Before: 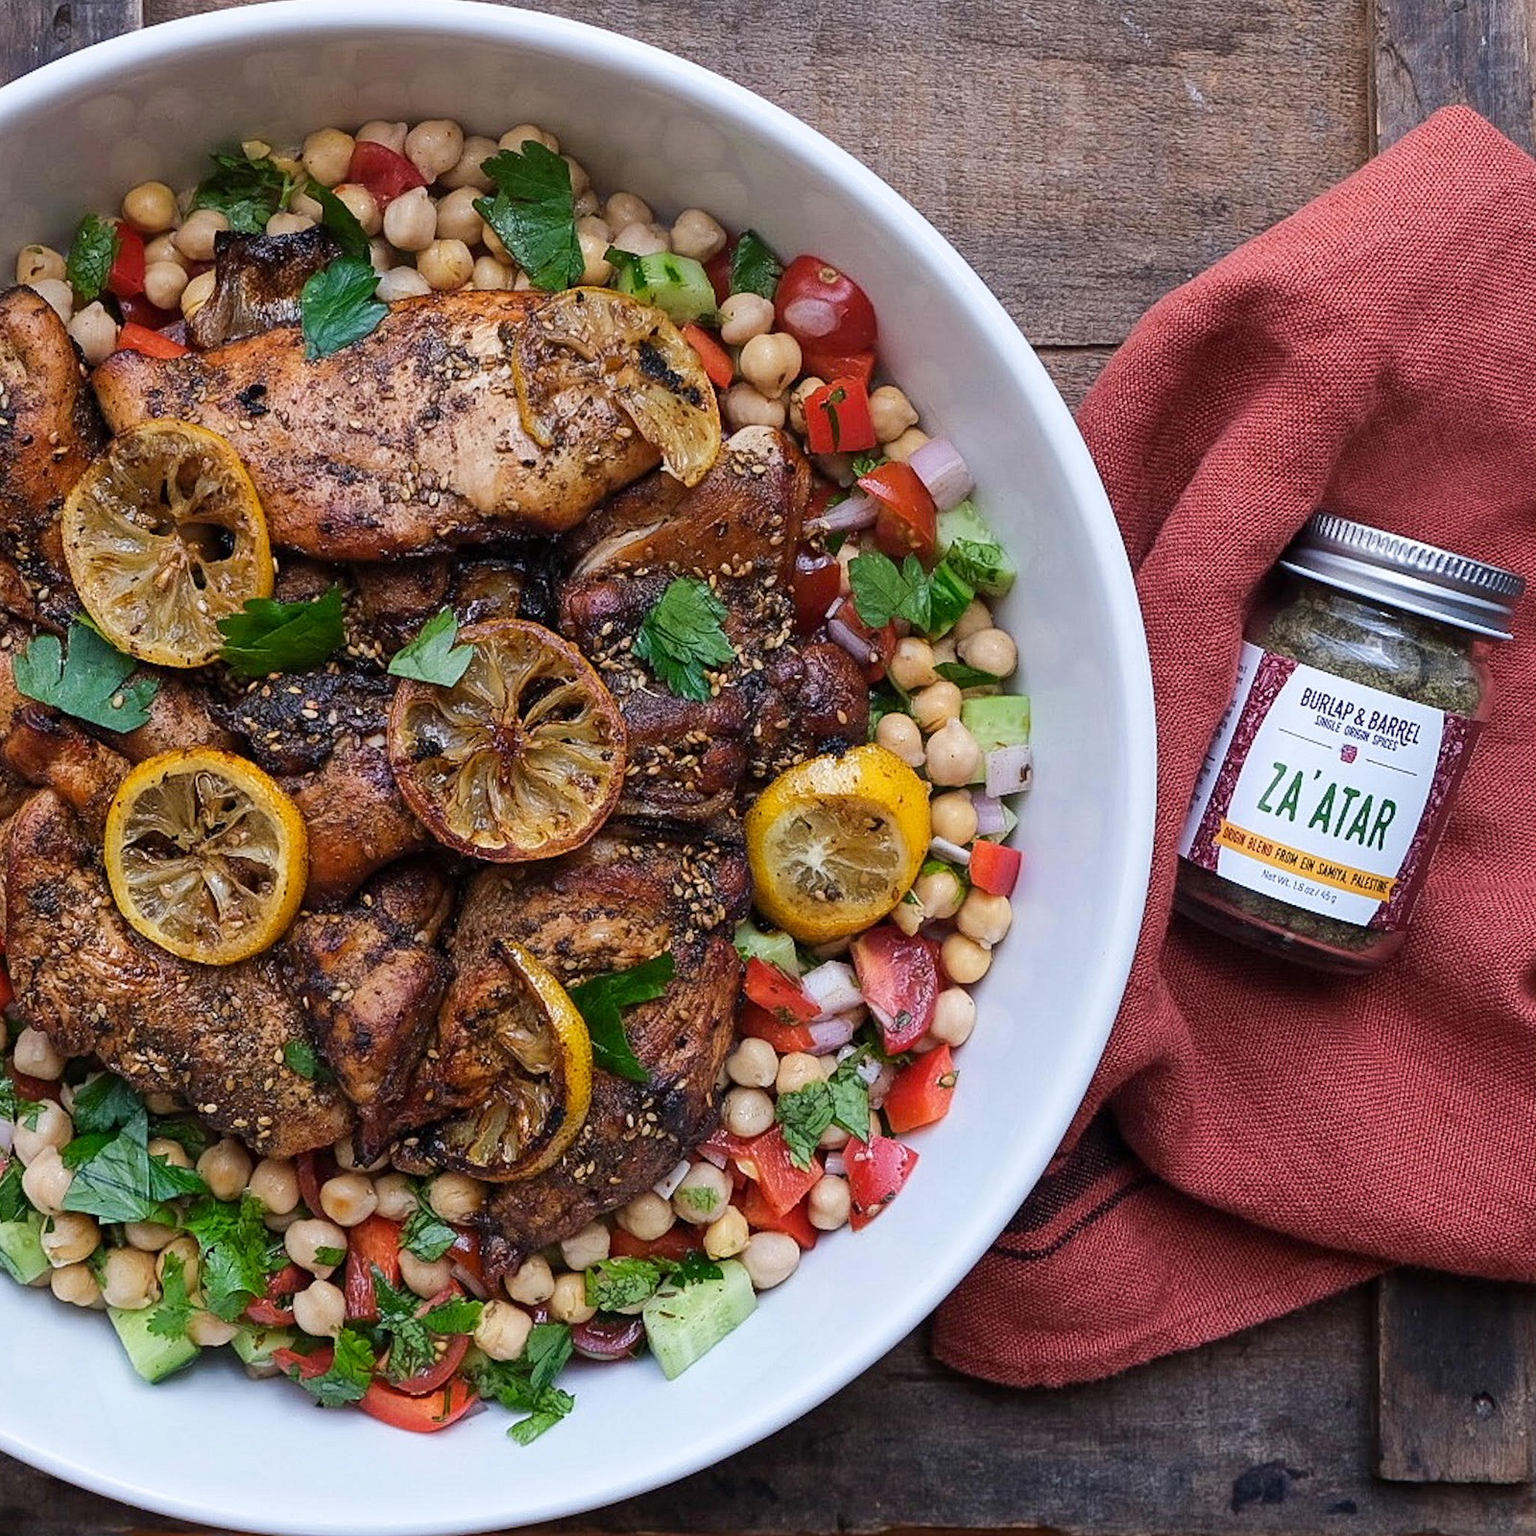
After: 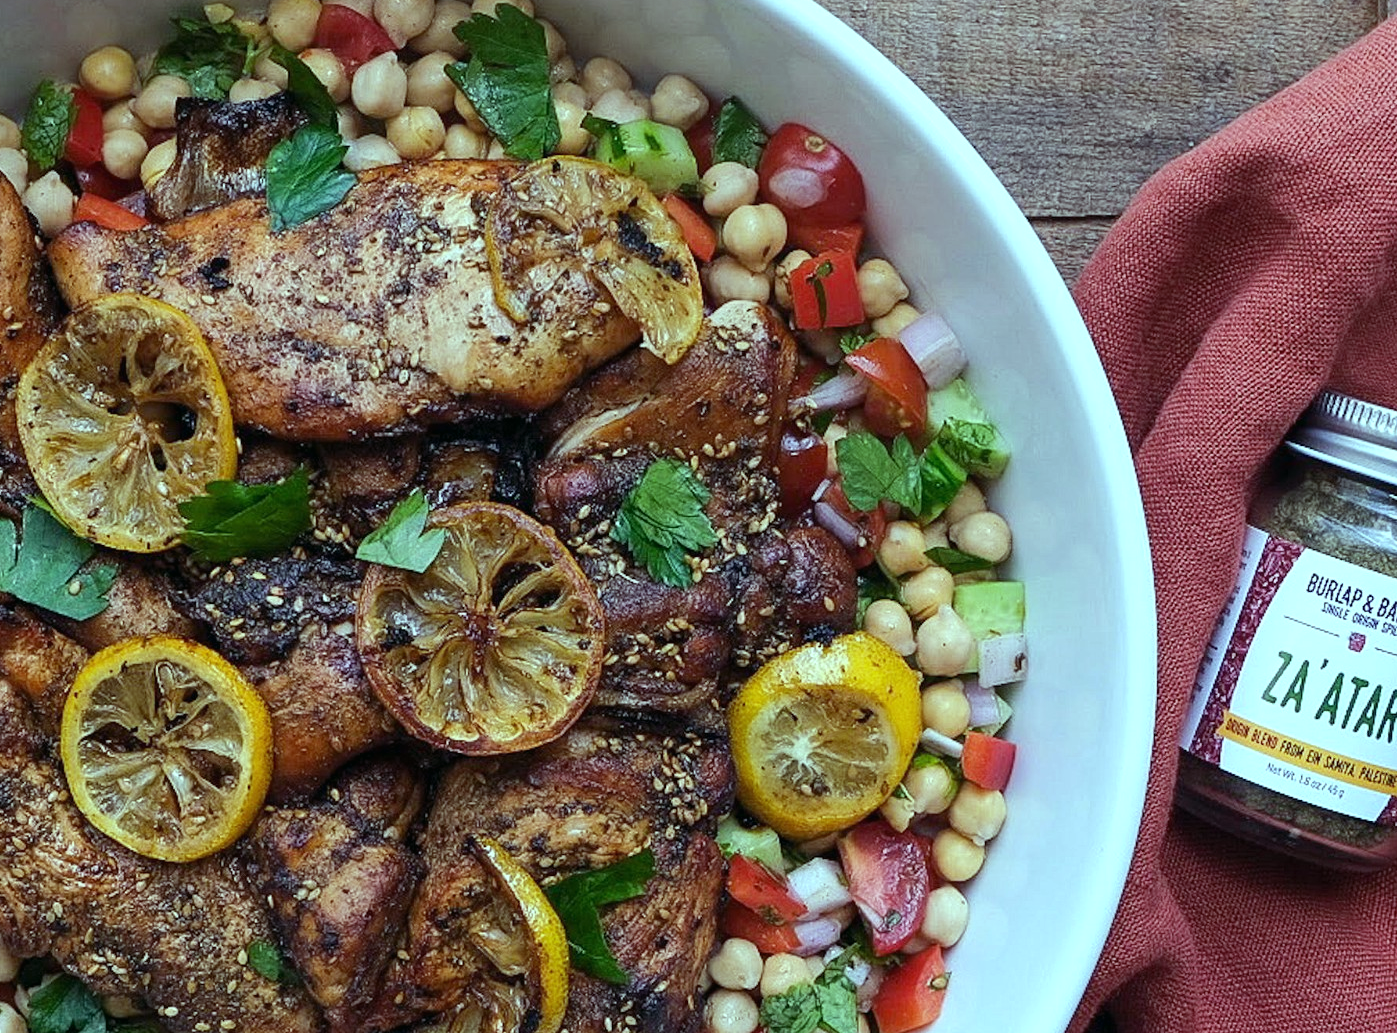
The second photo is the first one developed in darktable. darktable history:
color balance: mode lift, gamma, gain (sRGB), lift [0.997, 0.979, 1.021, 1.011], gamma [1, 1.084, 0.916, 0.998], gain [1, 0.87, 1.13, 1.101], contrast 4.55%, contrast fulcrum 38.24%, output saturation 104.09%
crop: left 3.015%, top 8.969%, right 9.647%, bottom 26.457%
